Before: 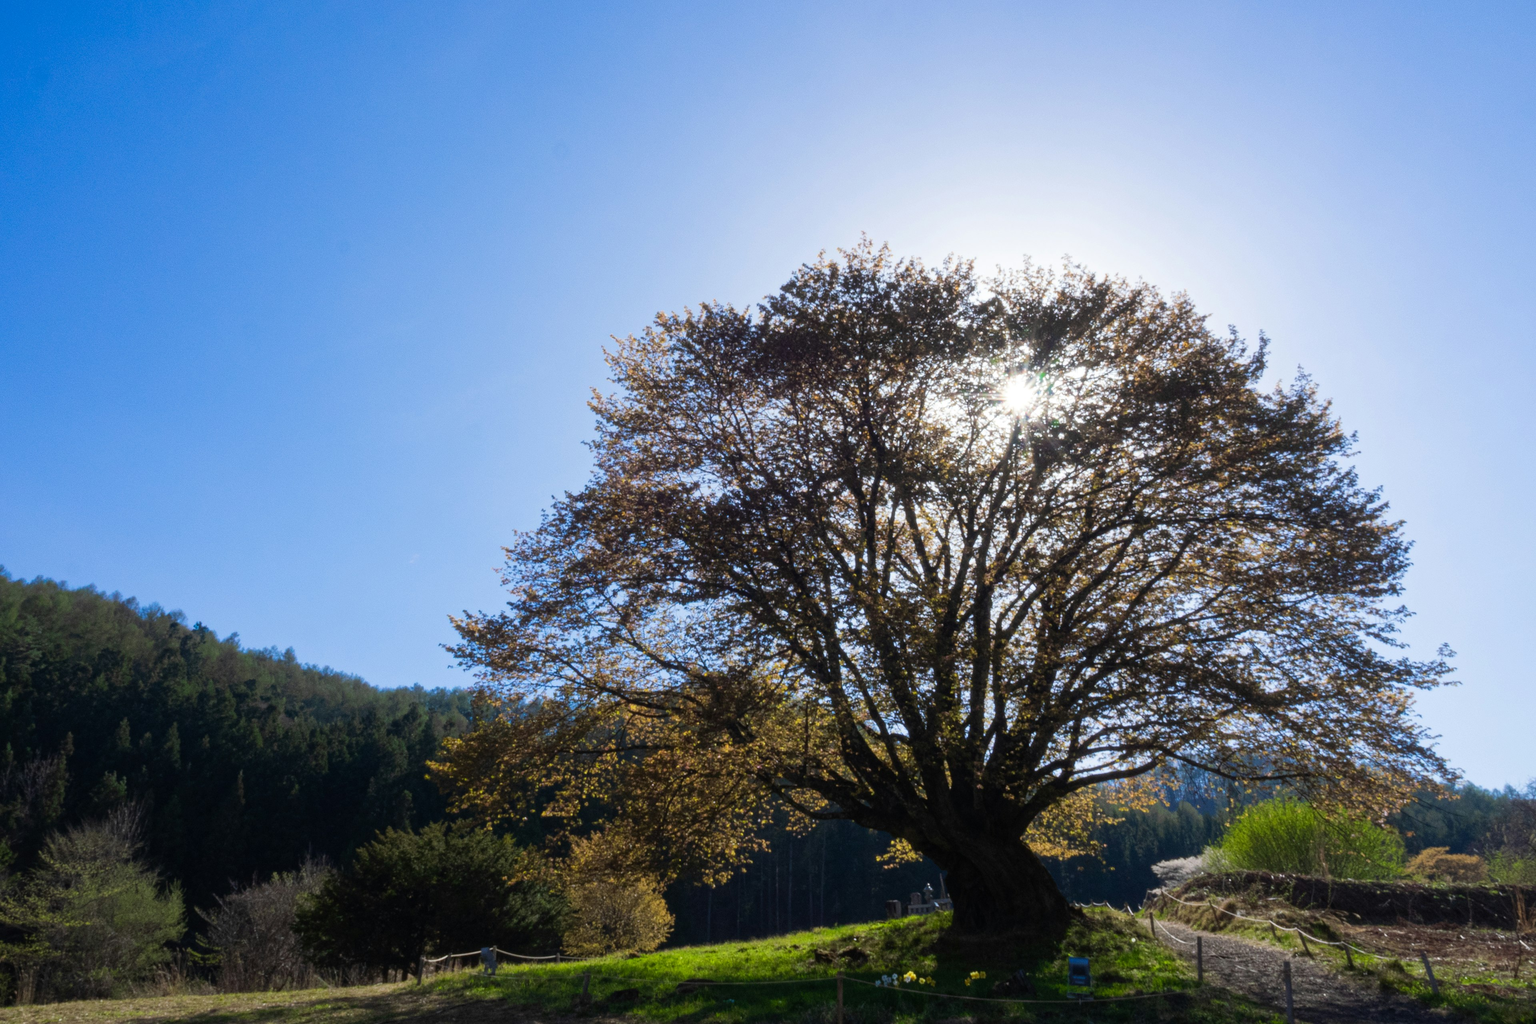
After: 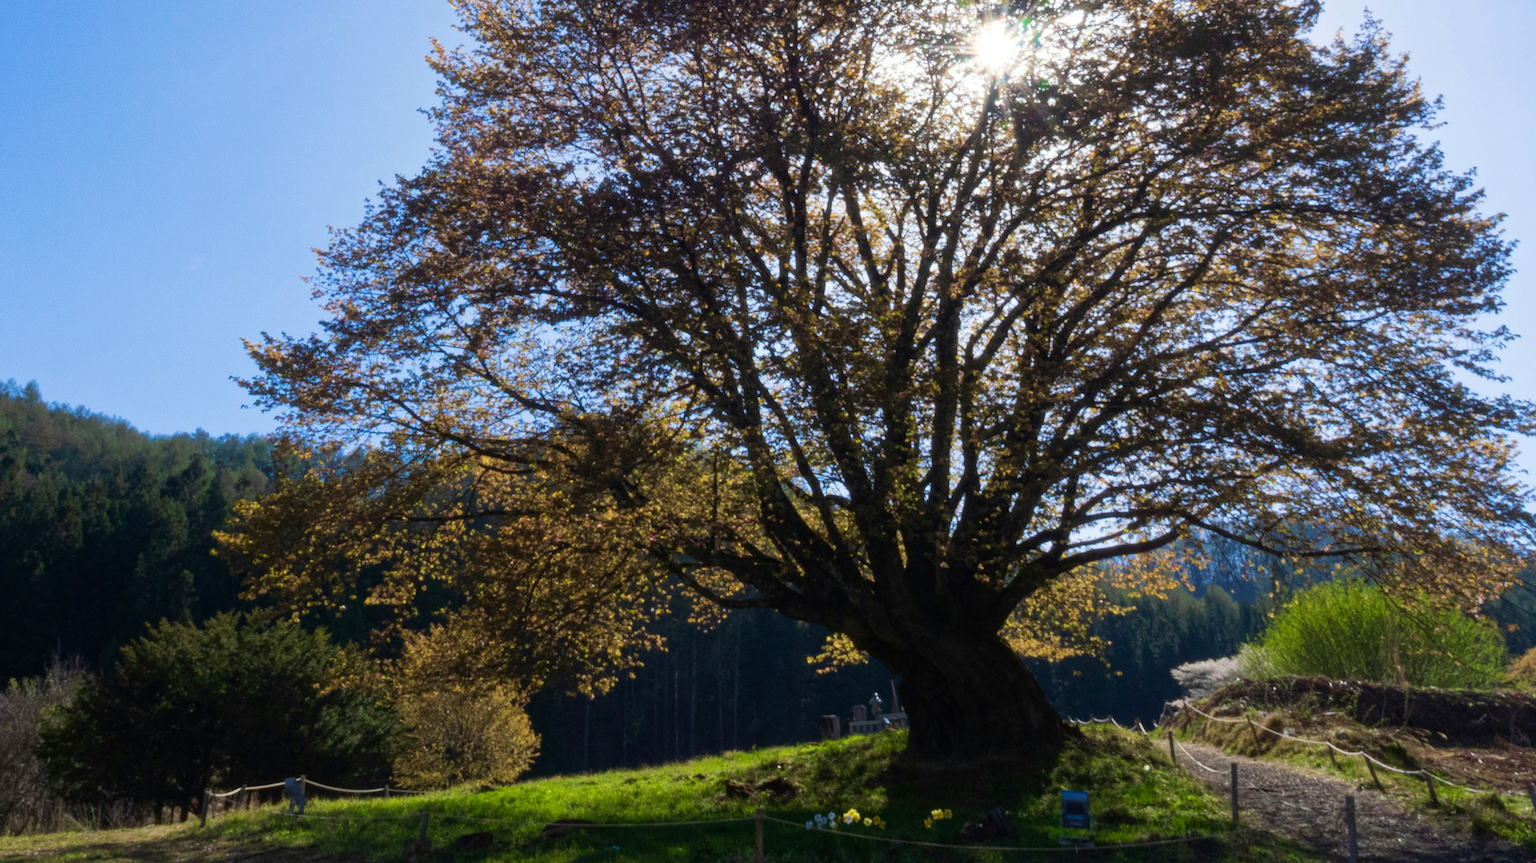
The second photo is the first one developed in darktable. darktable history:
crop and rotate: left 17.299%, top 35.115%, right 7.015%, bottom 1.024%
bloom: size 3%, threshold 100%, strength 0%
velvia: on, module defaults
